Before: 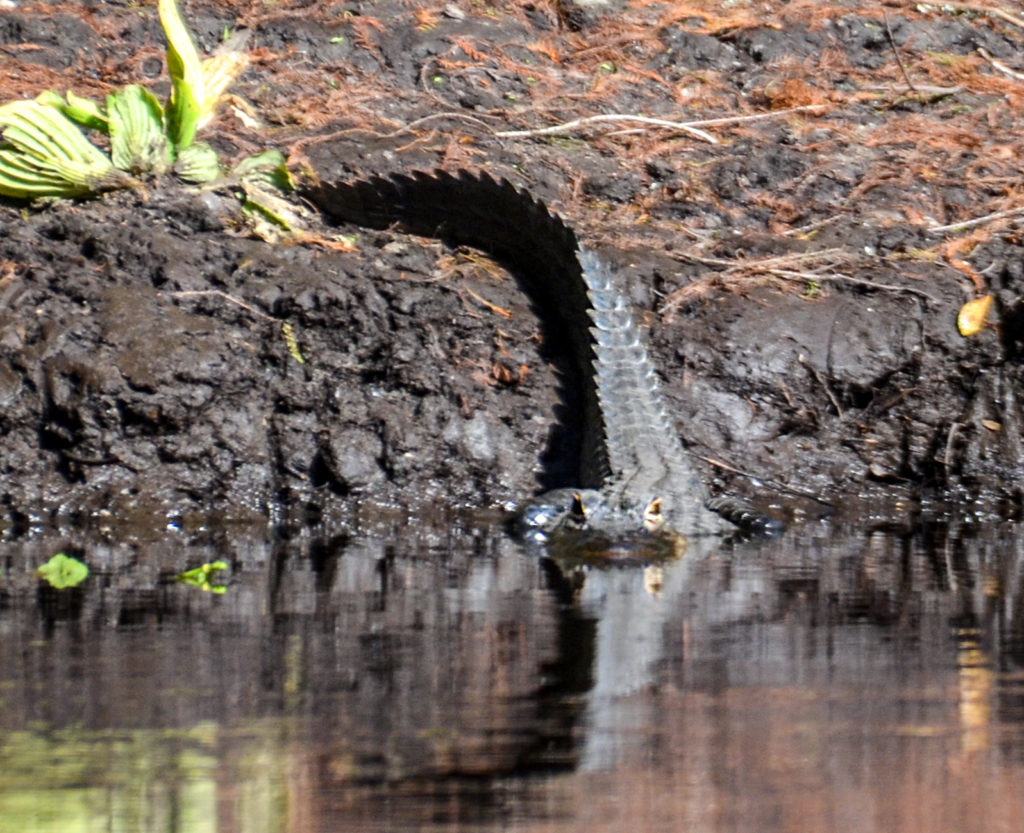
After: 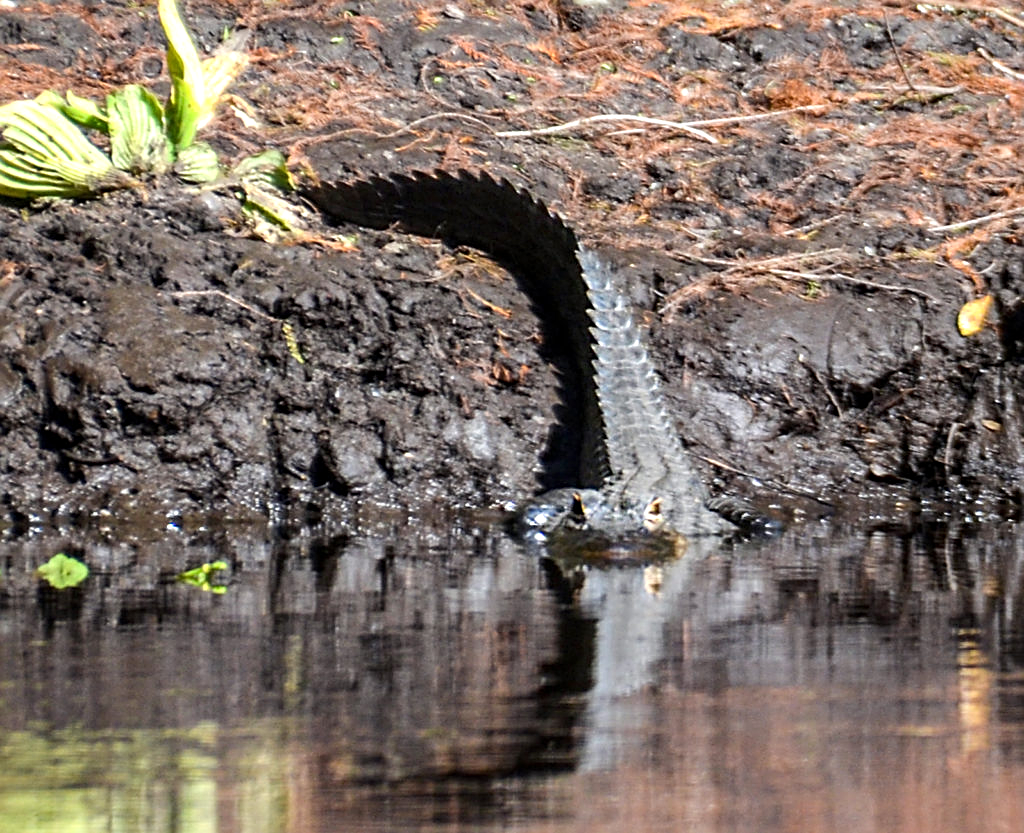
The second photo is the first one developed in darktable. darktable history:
exposure: exposure 0.202 EV, compensate exposure bias true, compensate highlight preservation false
sharpen: on, module defaults
